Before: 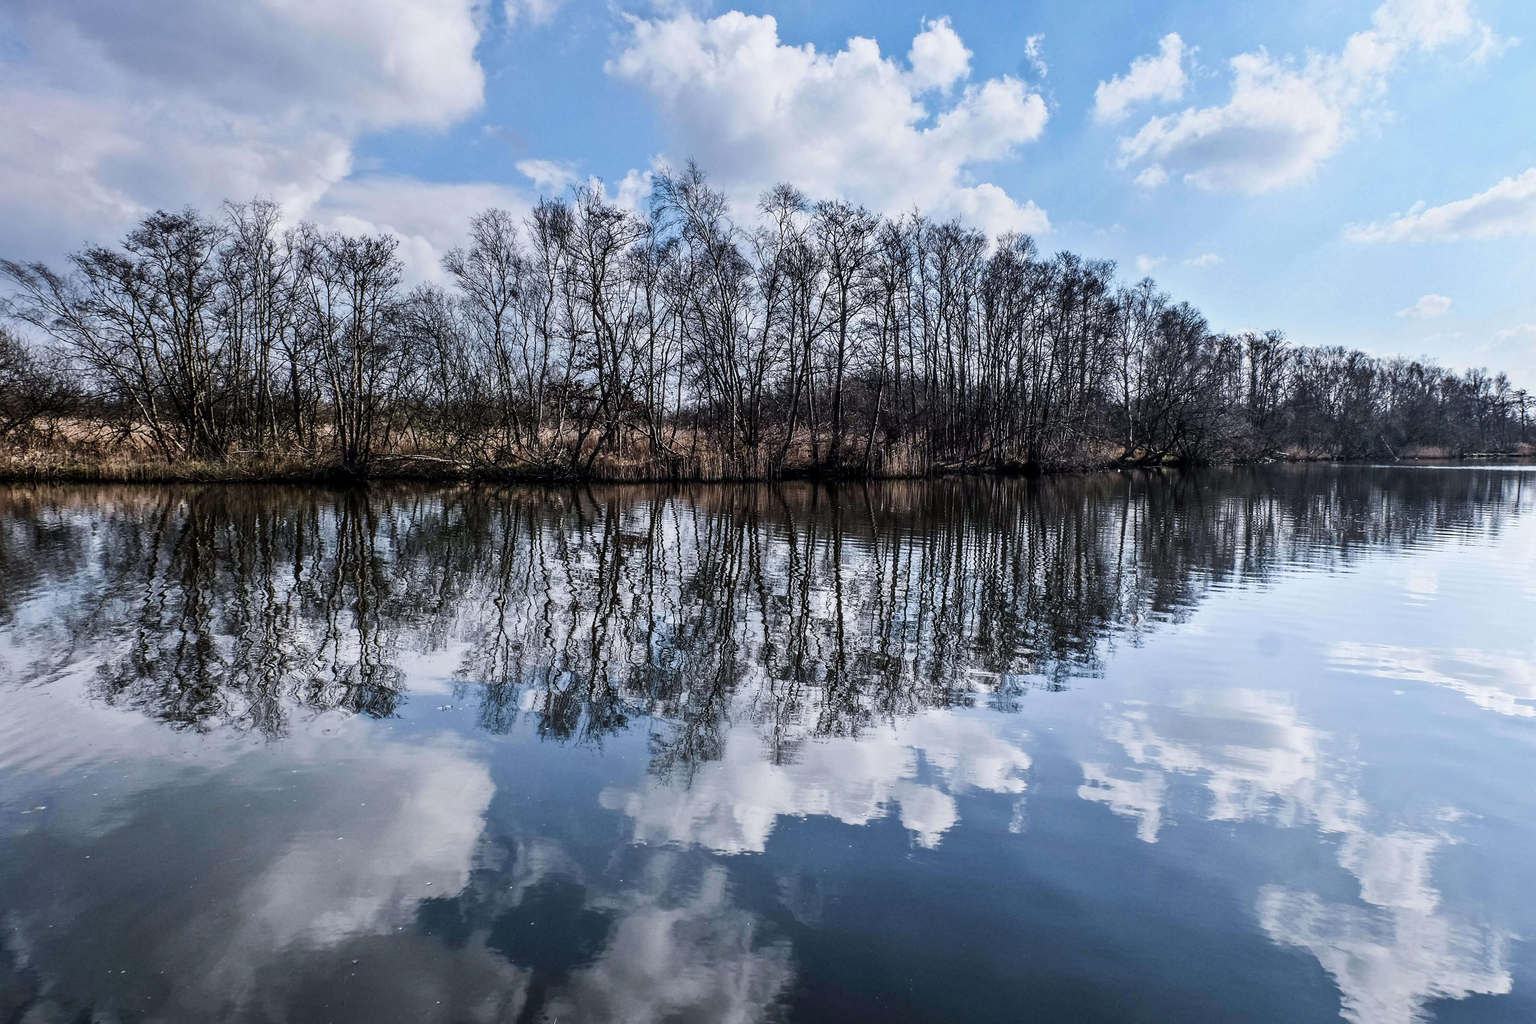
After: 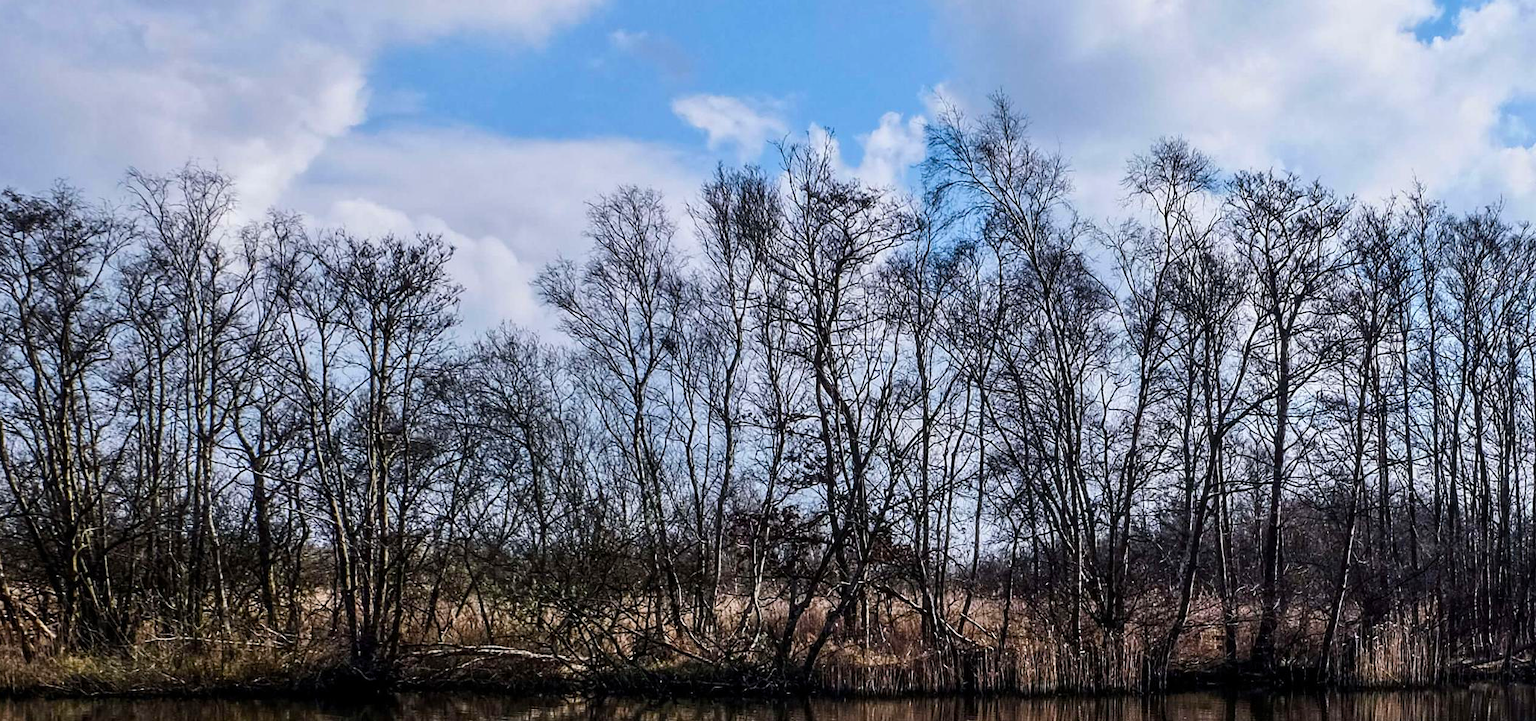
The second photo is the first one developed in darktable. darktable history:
crop: left 10.121%, top 10.631%, right 36.218%, bottom 51.526%
color balance rgb: perceptual saturation grading › global saturation 25%, global vibrance 20%
